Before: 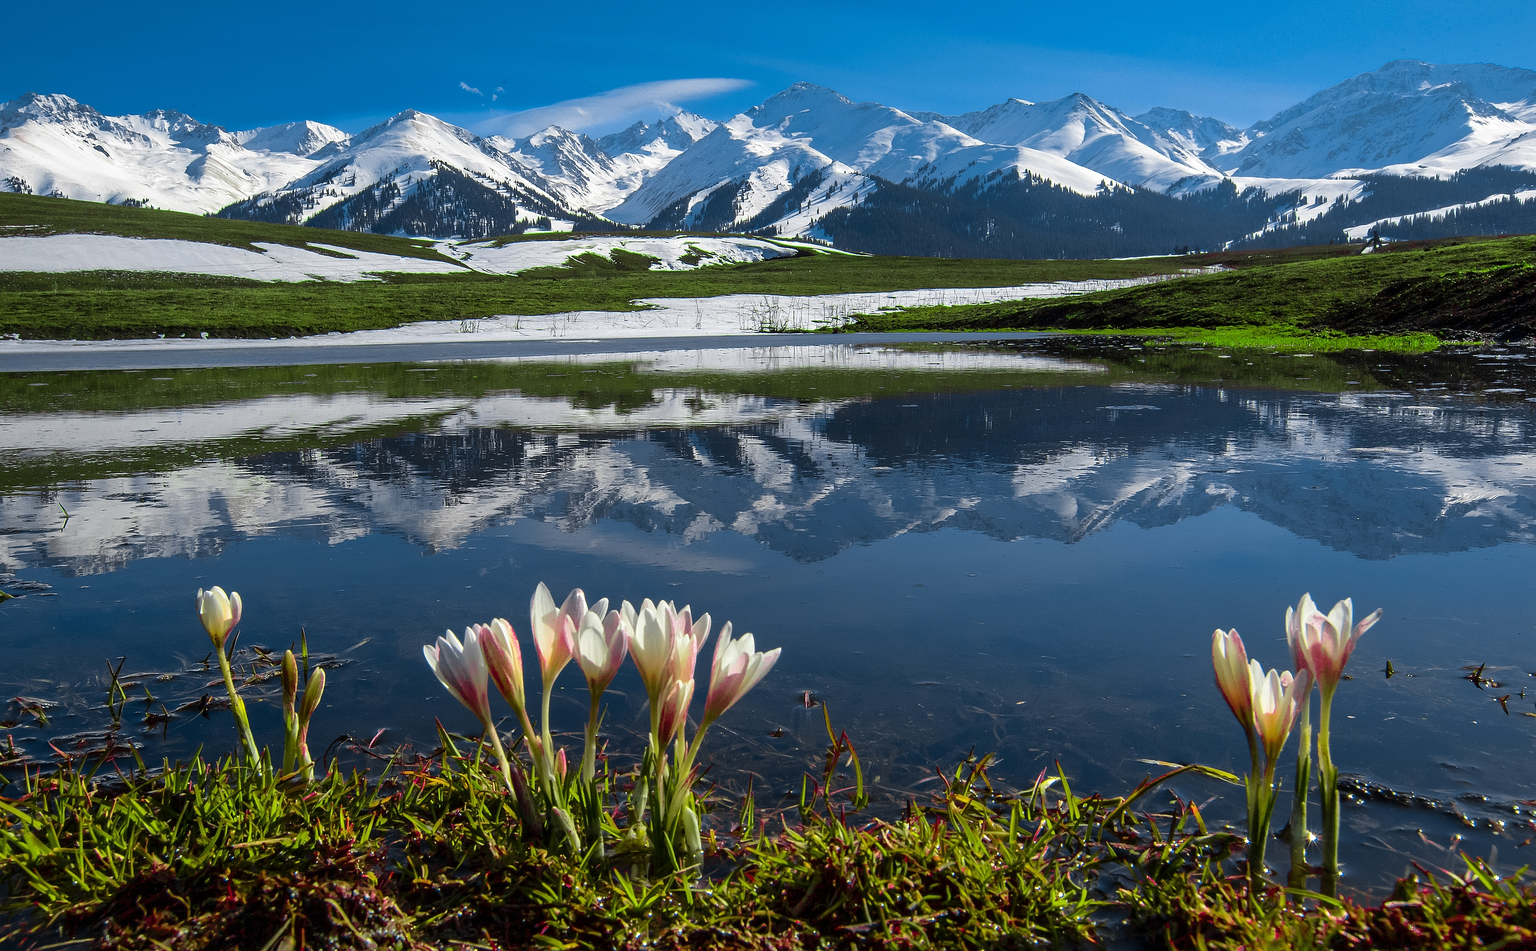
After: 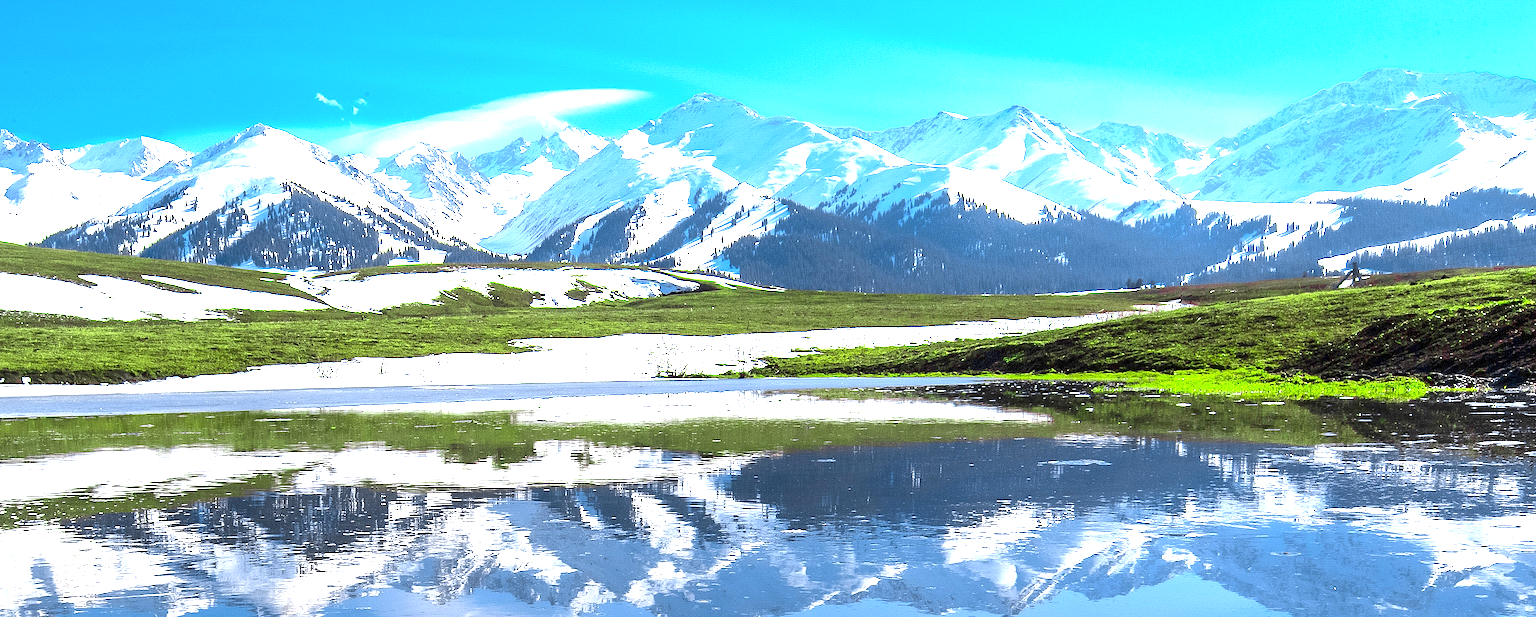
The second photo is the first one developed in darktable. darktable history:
crop and rotate: left 11.812%, bottom 42.776%
color correction: highlights a* -4.73, highlights b* 5.06, saturation 0.97
white balance: red 1.05, blue 1.072
exposure: exposure 2.04 EV, compensate highlight preservation false
